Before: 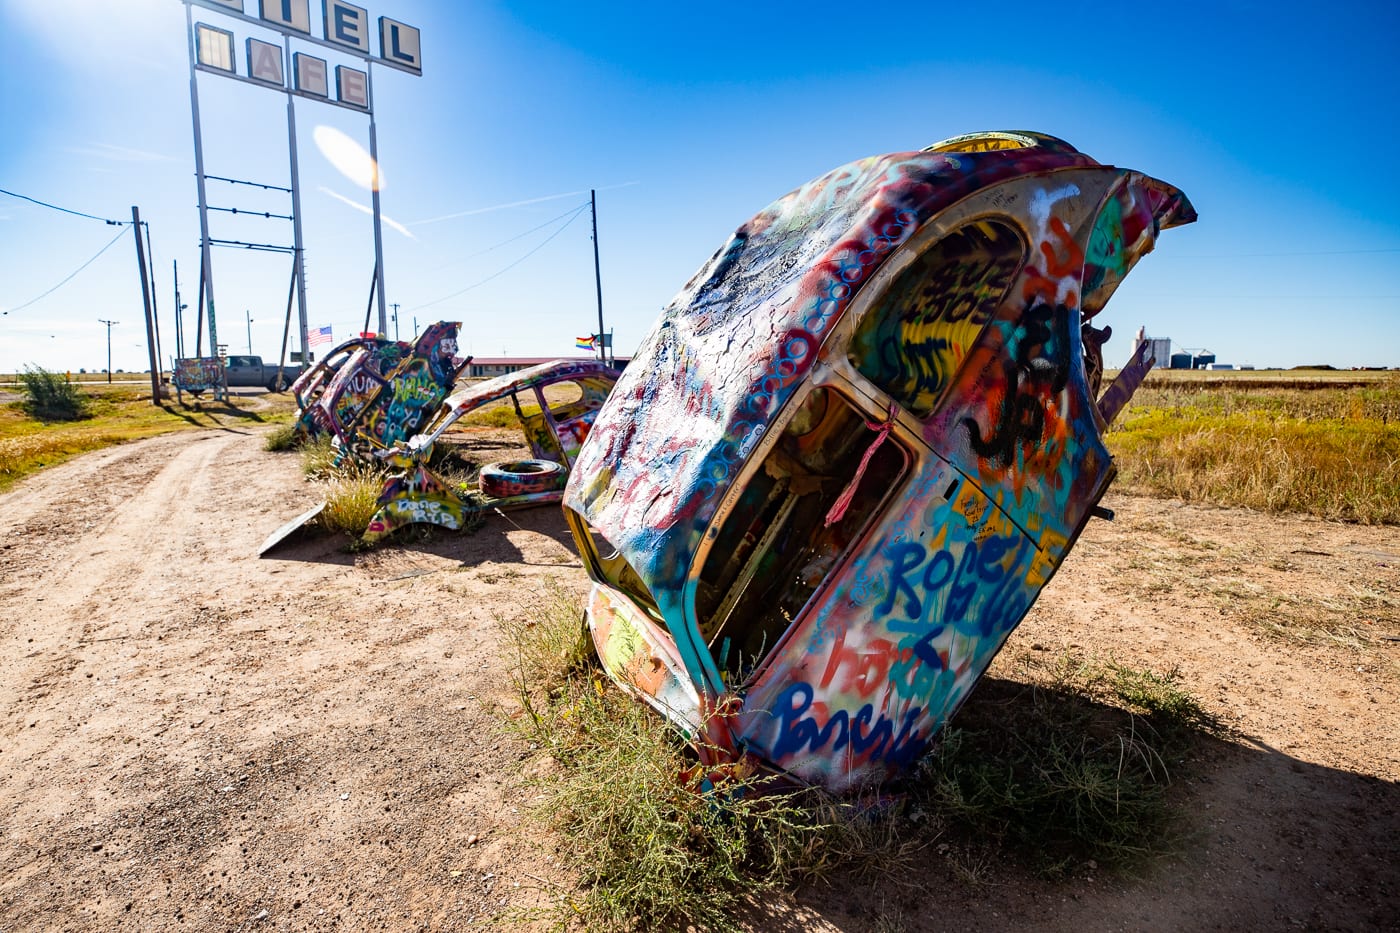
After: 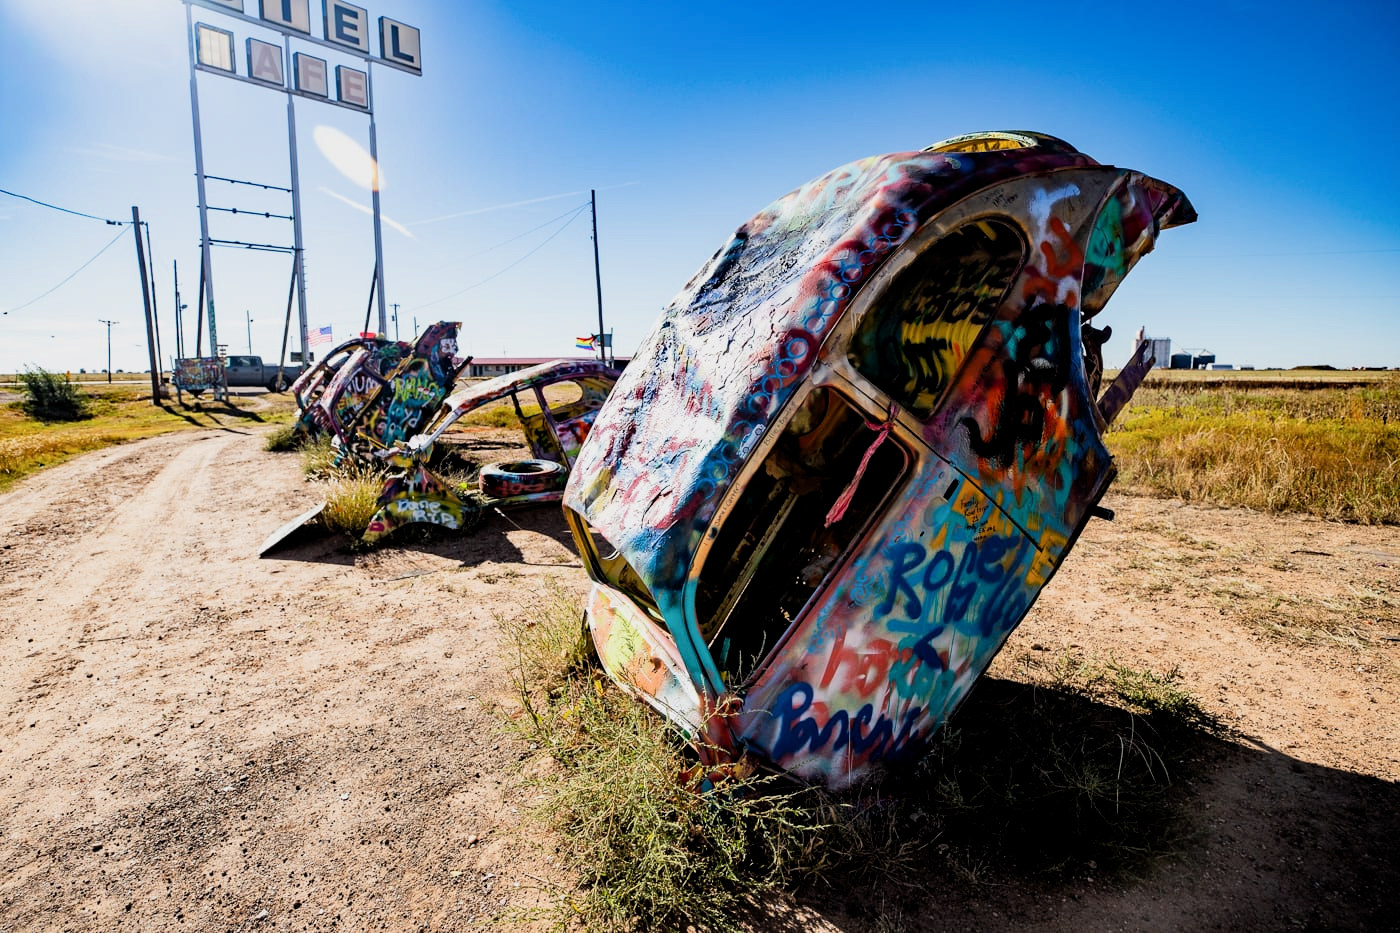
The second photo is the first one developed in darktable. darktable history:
tone equalizer: edges refinement/feathering 500, mask exposure compensation -1.57 EV, preserve details no
filmic rgb: middle gray luminance 12.99%, black relative exposure -10.11 EV, white relative exposure 3.47 EV, target black luminance 0%, hardness 5.79, latitude 45.15%, contrast 1.225, highlights saturation mix 3.75%, shadows ↔ highlights balance 26.63%
